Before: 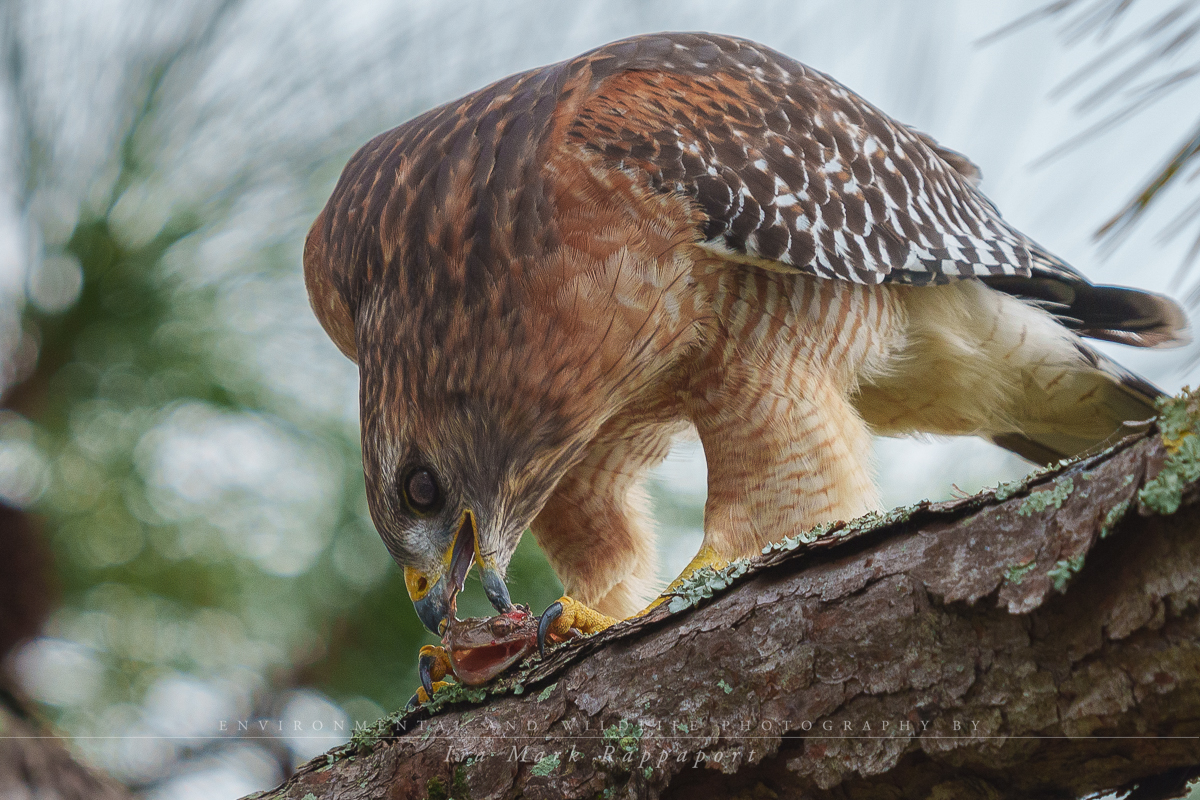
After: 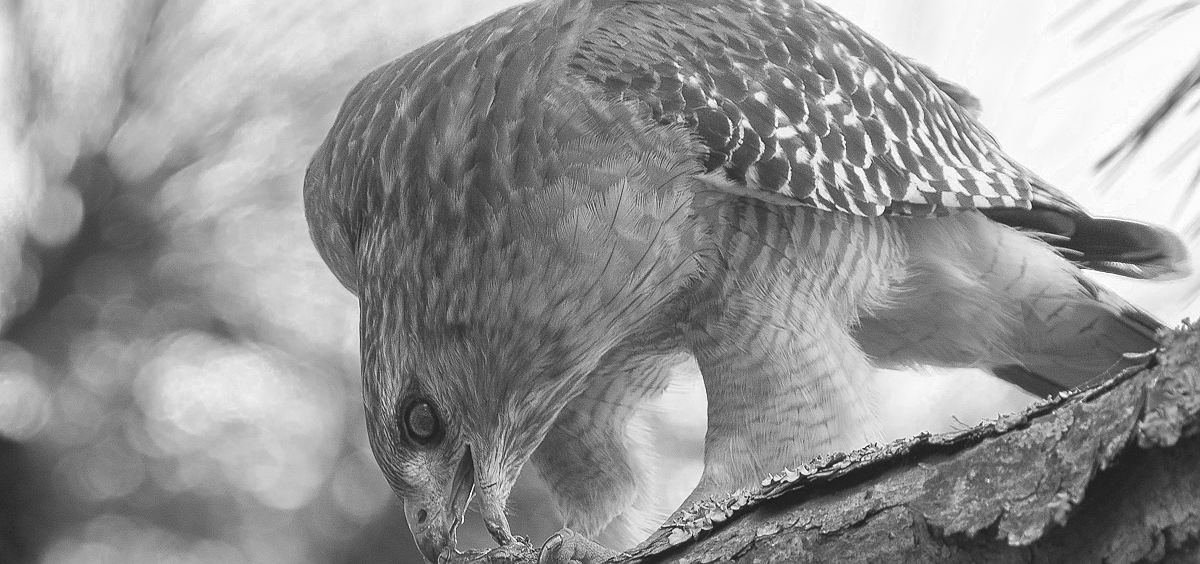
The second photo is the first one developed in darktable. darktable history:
contrast brightness saturation: brightness 0.182, saturation -0.513
sharpen: radius 0.974, amount 0.603
crop and rotate: top 8.51%, bottom 20.961%
color zones: curves: ch0 [(0, 0.613) (0.01, 0.613) (0.245, 0.448) (0.498, 0.529) (0.642, 0.665) (0.879, 0.777) (0.99, 0.613)]; ch1 [(0, 0.035) (0.121, 0.189) (0.259, 0.197) (0.415, 0.061) (0.589, 0.022) (0.732, 0.022) (0.857, 0.026) (0.991, 0.053)], mix 99.88%
color balance rgb: highlights gain › chroma 0.665%, highlights gain › hue 56.06°, perceptual saturation grading › global saturation 25.3%, global vibrance 20%
velvia: strength 44.47%
